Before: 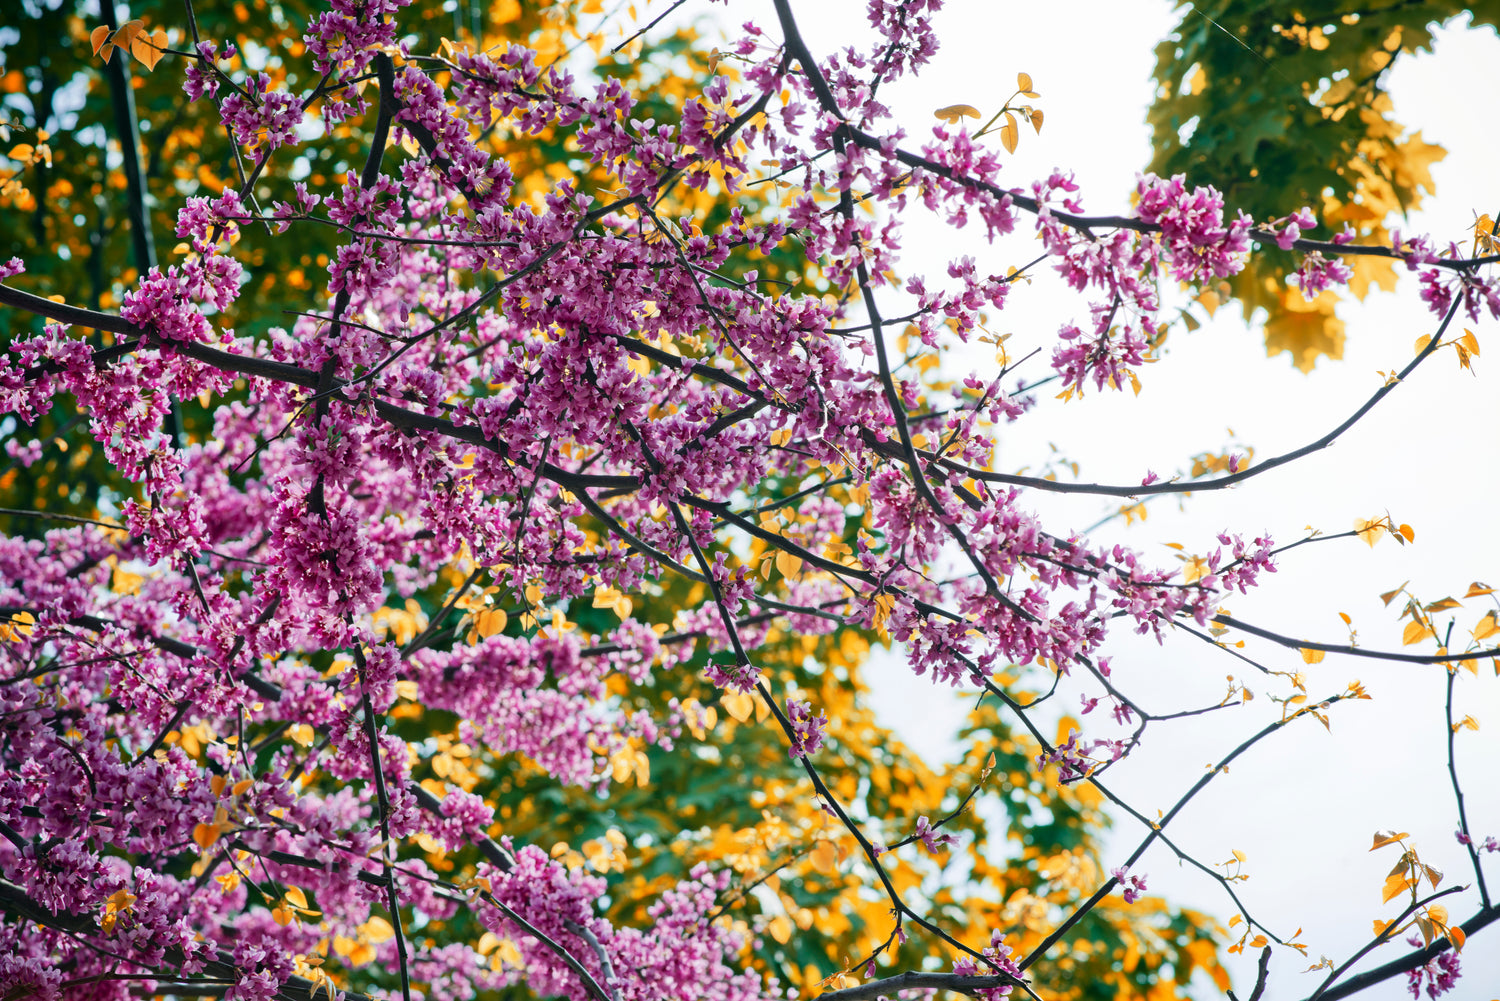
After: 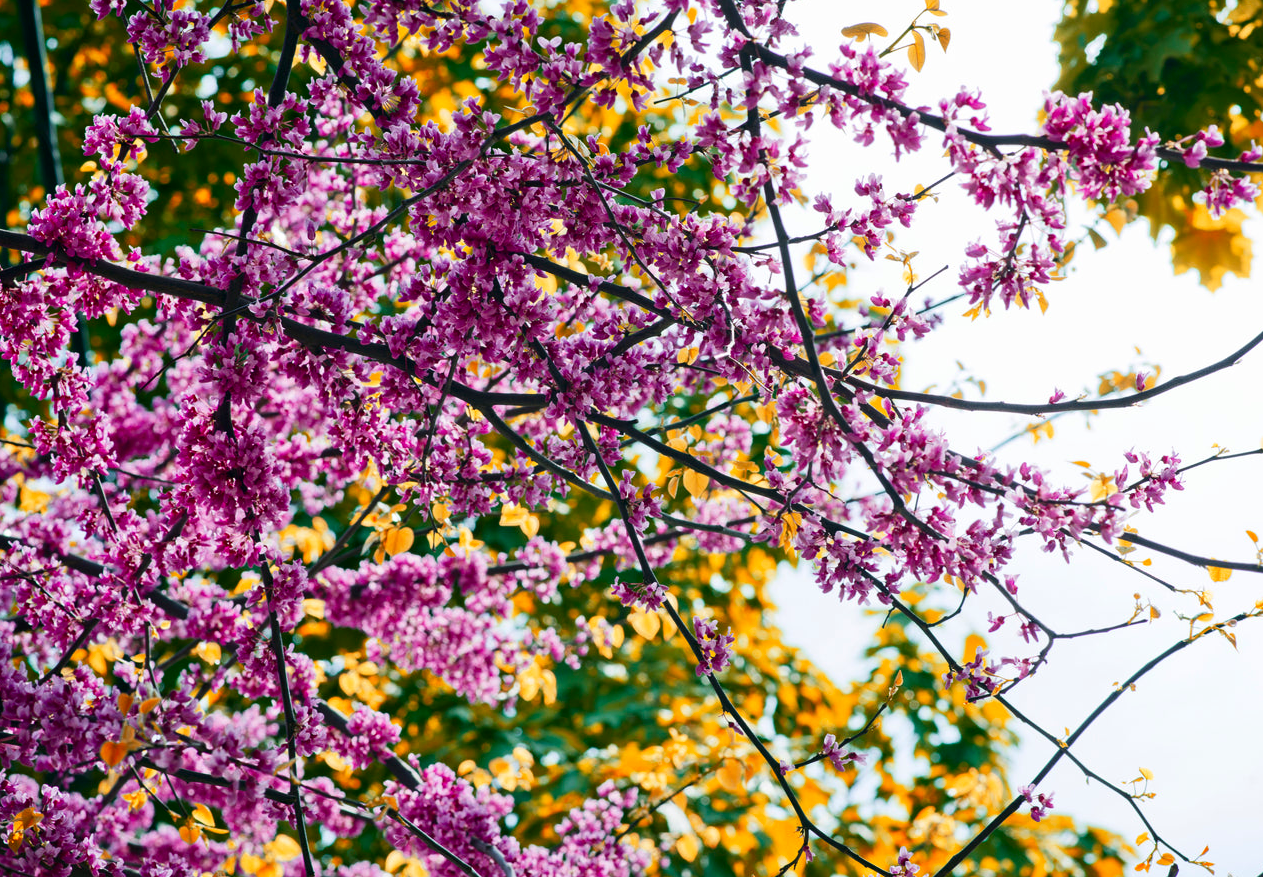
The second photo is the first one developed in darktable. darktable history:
crop: left 6.233%, top 8.254%, right 9.53%, bottom 4.037%
contrast brightness saturation: contrast 0.133, brightness -0.051, saturation 0.162
